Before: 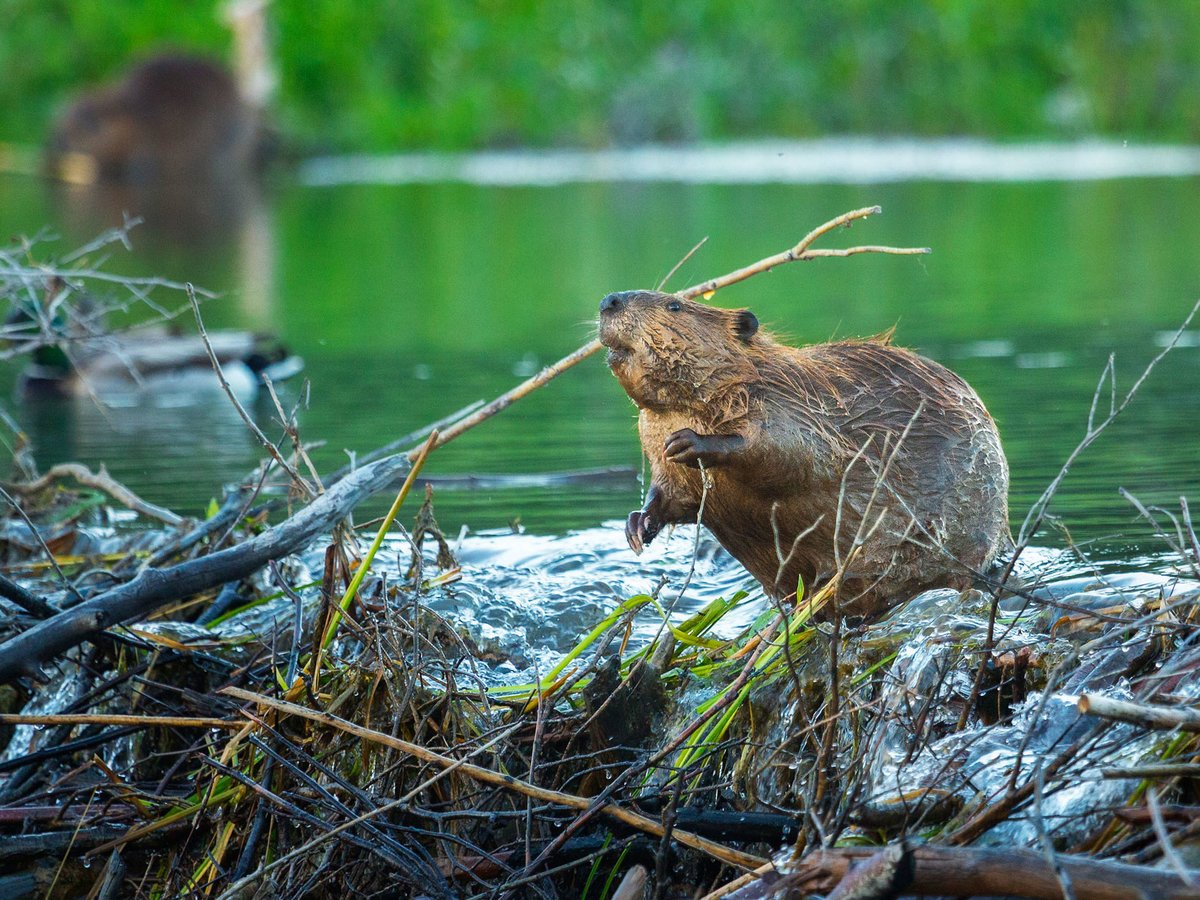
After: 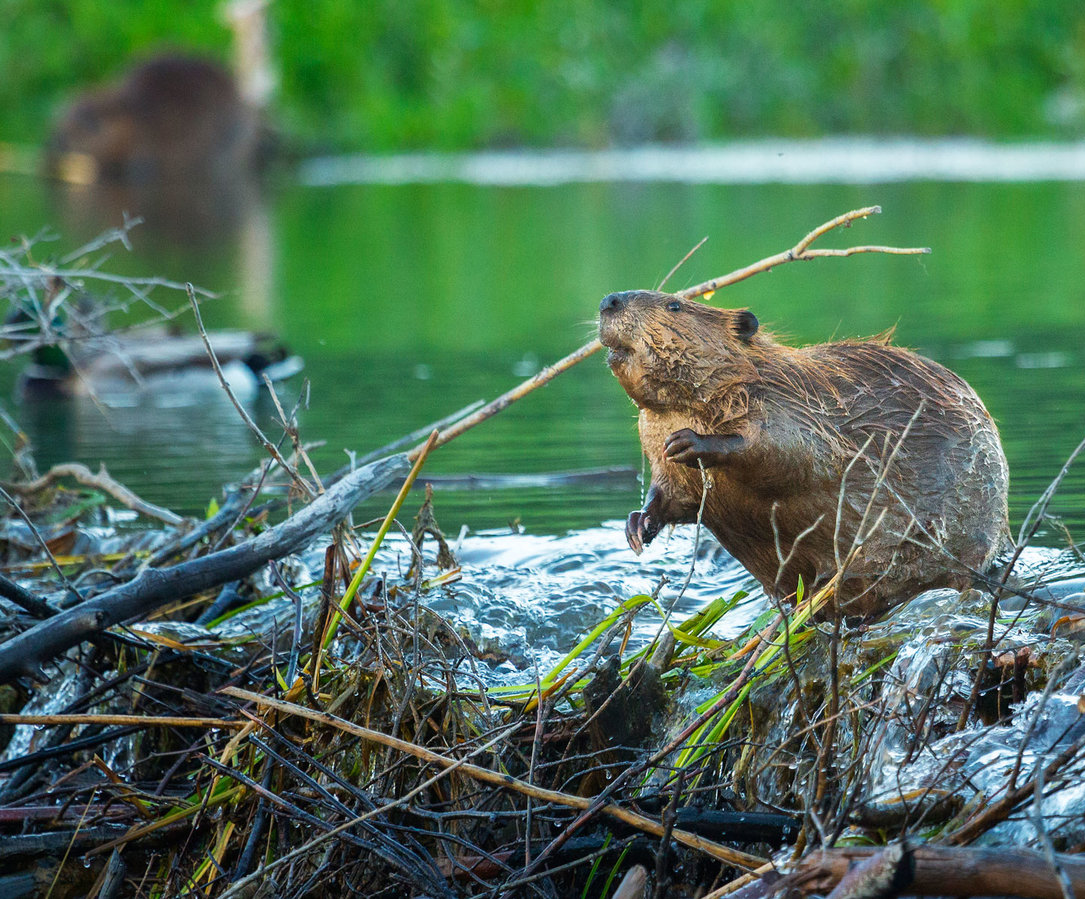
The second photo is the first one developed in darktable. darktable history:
crop: right 9.506%, bottom 0.032%
